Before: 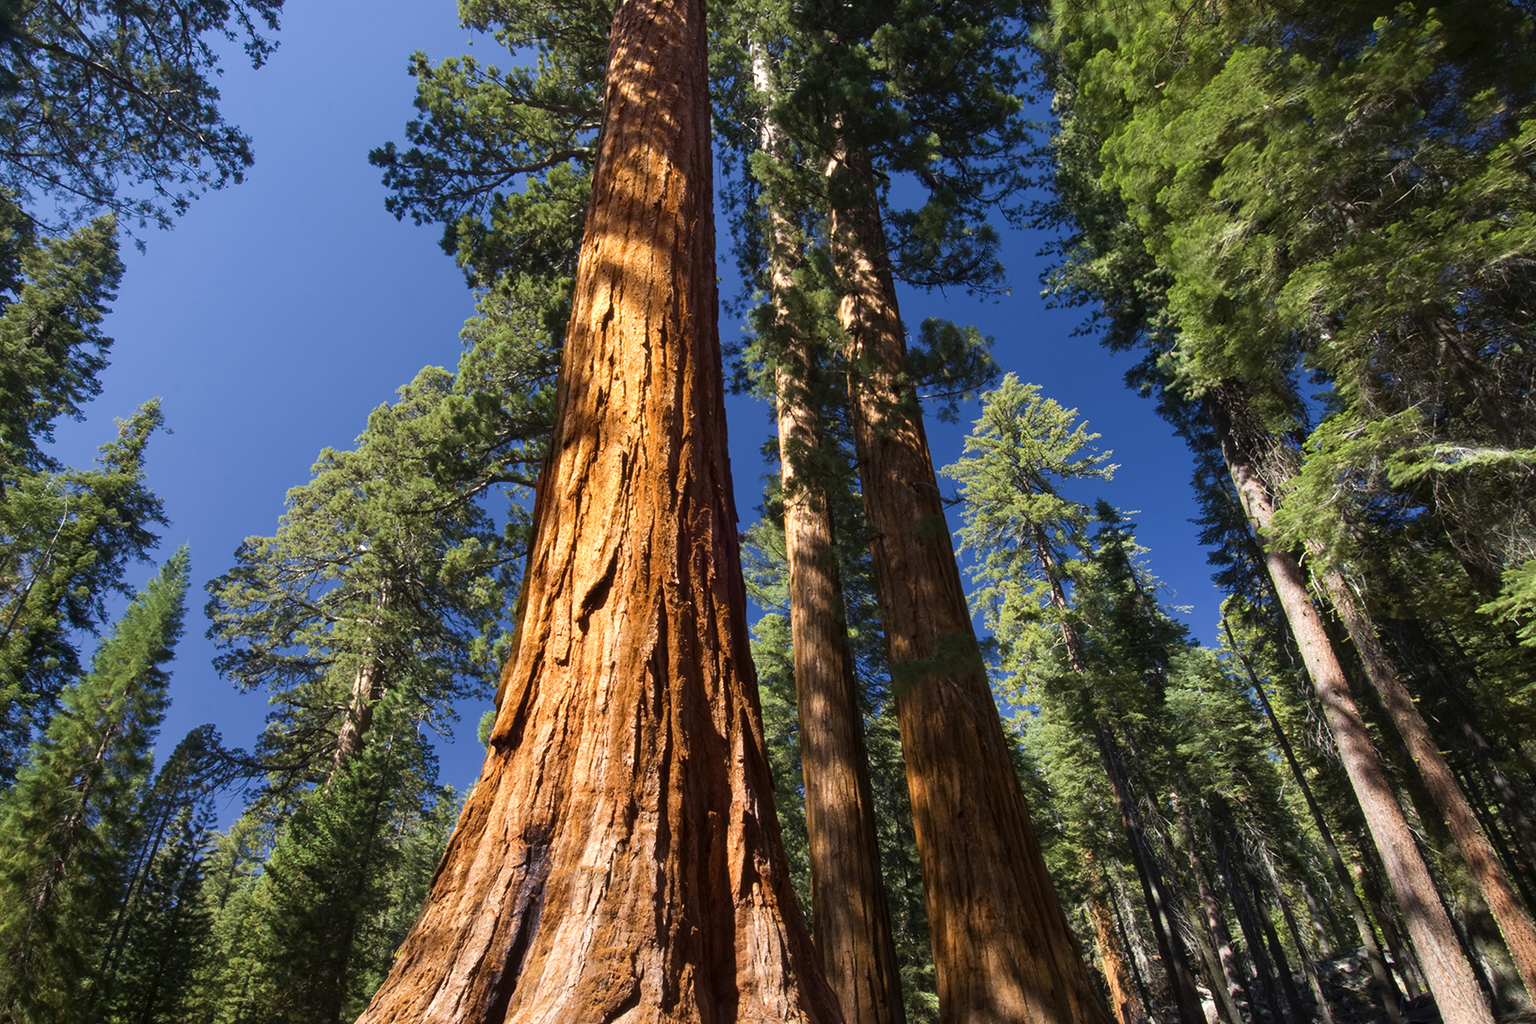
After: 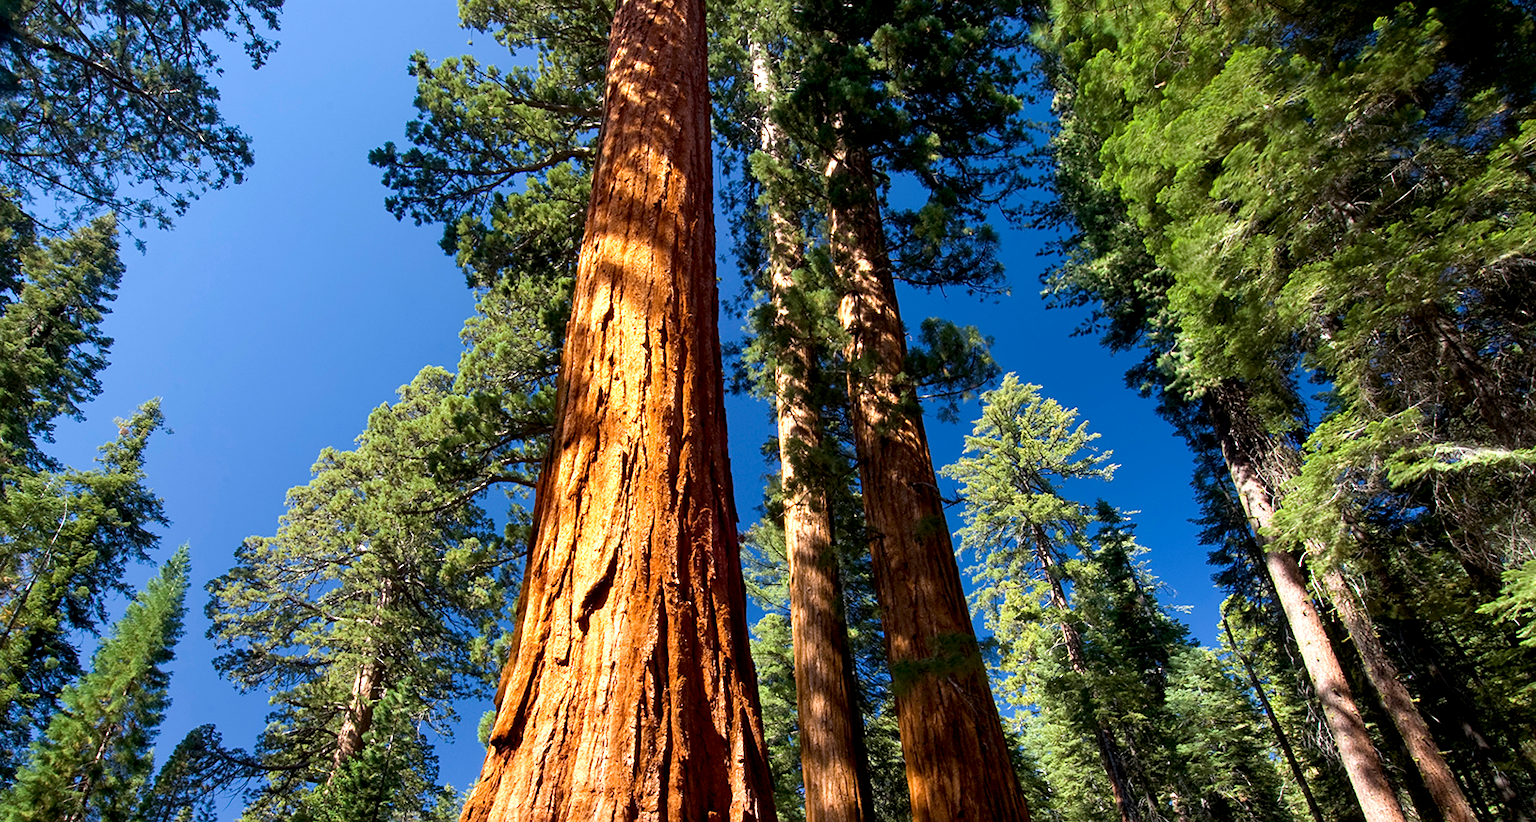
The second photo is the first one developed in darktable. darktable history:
crop: bottom 19.644%
exposure: black level correction 0.005, exposure 0.417 EV, compensate highlight preservation false
sharpen: amount 0.2
